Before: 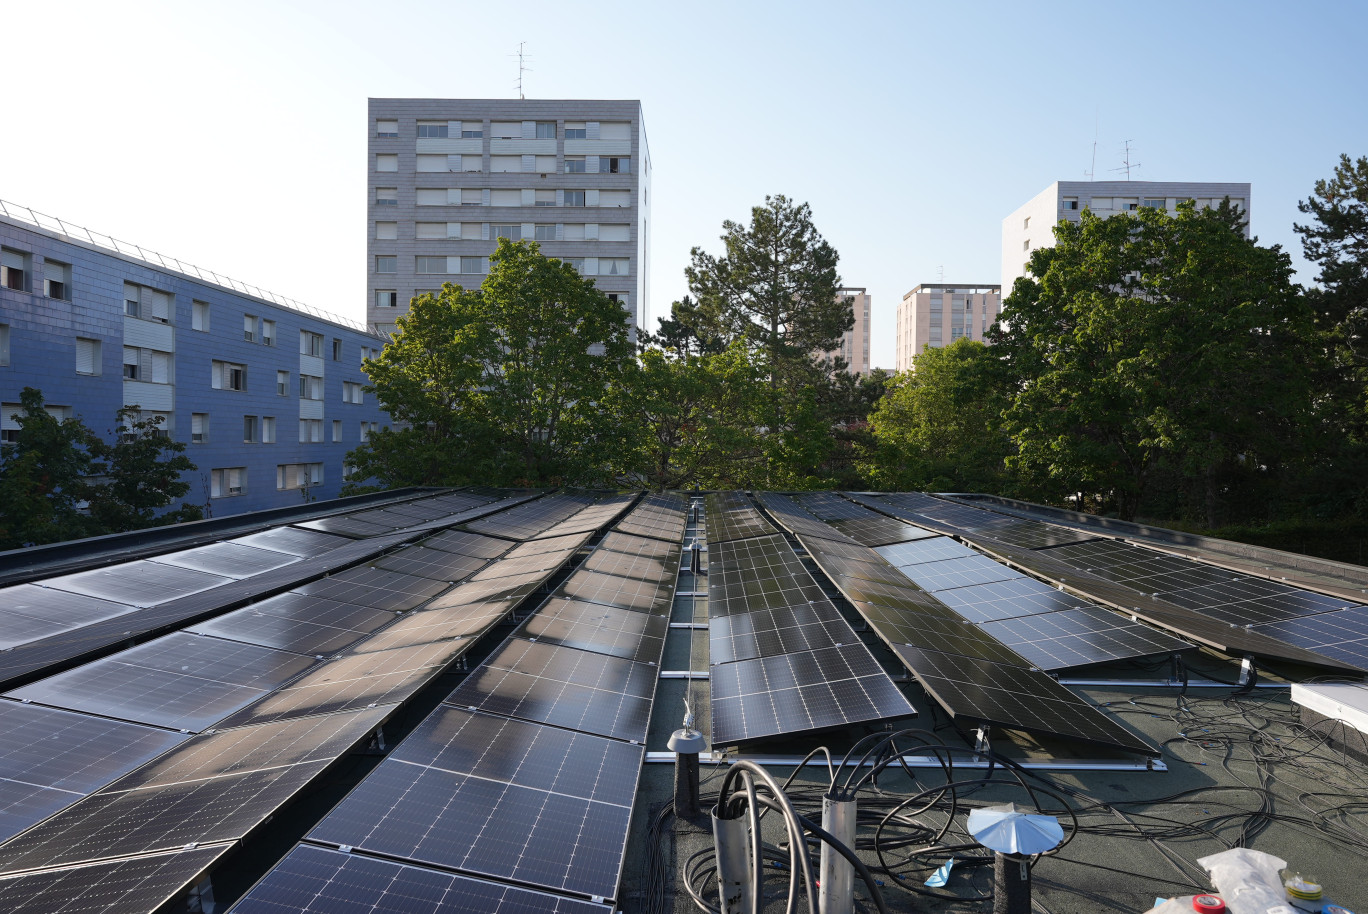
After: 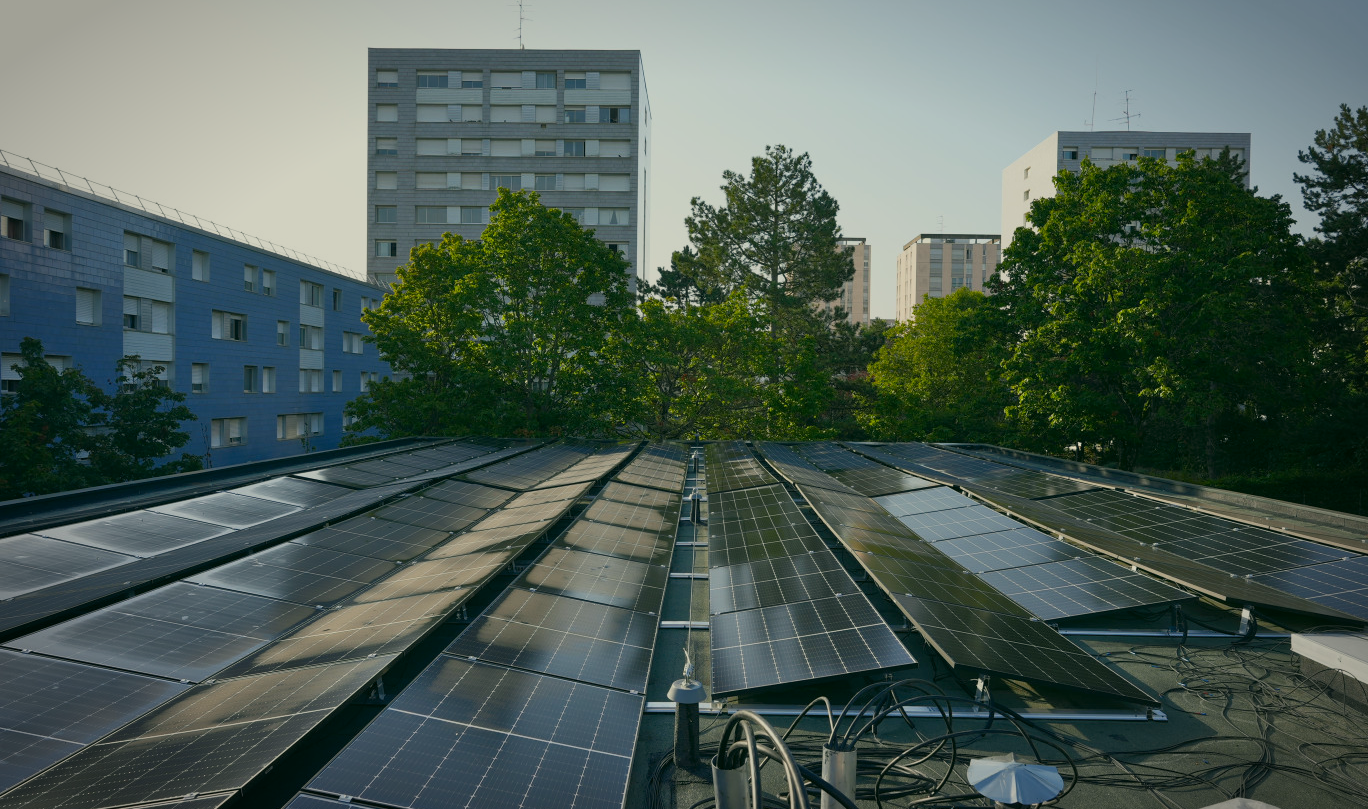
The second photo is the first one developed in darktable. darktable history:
color zones: curves: ch1 [(0, 0.523) (0.143, 0.545) (0.286, 0.52) (0.429, 0.506) (0.571, 0.503) (0.714, 0.503) (0.857, 0.508) (1, 0.523)]
tone curve: curves: ch0 [(0, 0) (0.003, 0.006) (0.011, 0.015) (0.025, 0.032) (0.044, 0.054) (0.069, 0.079) (0.1, 0.111) (0.136, 0.146) (0.177, 0.186) (0.224, 0.229) (0.277, 0.286) (0.335, 0.348) (0.399, 0.426) (0.468, 0.514) (0.543, 0.609) (0.623, 0.706) (0.709, 0.789) (0.801, 0.862) (0.898, 0.926) (1, 1)], color space Lab, independent channels, preserve colors none
color balance rgb: perceptual saturation grading › global saturation 17.652%
vignetting: brightness -0.437, saturation -0.202, automatic ratio true
color correction: highlights a* -0.49, highlights b* 9.15, shadows a* -9.31, shadows b* 1.55
crop and rotate: top 5.539%, bottom 5.841%
tone equalizer: -8 EV -0.008 EV, -7 EV 0.011 EV, -6 EV -0.005 EV, -5 EV 0.004 EV, -4 EV -0.041 EV, -3 EV -0.241 EV, -2 EV -0.654 EV, -1 EV -0.971 EV, +0 EV -0.986 EV
